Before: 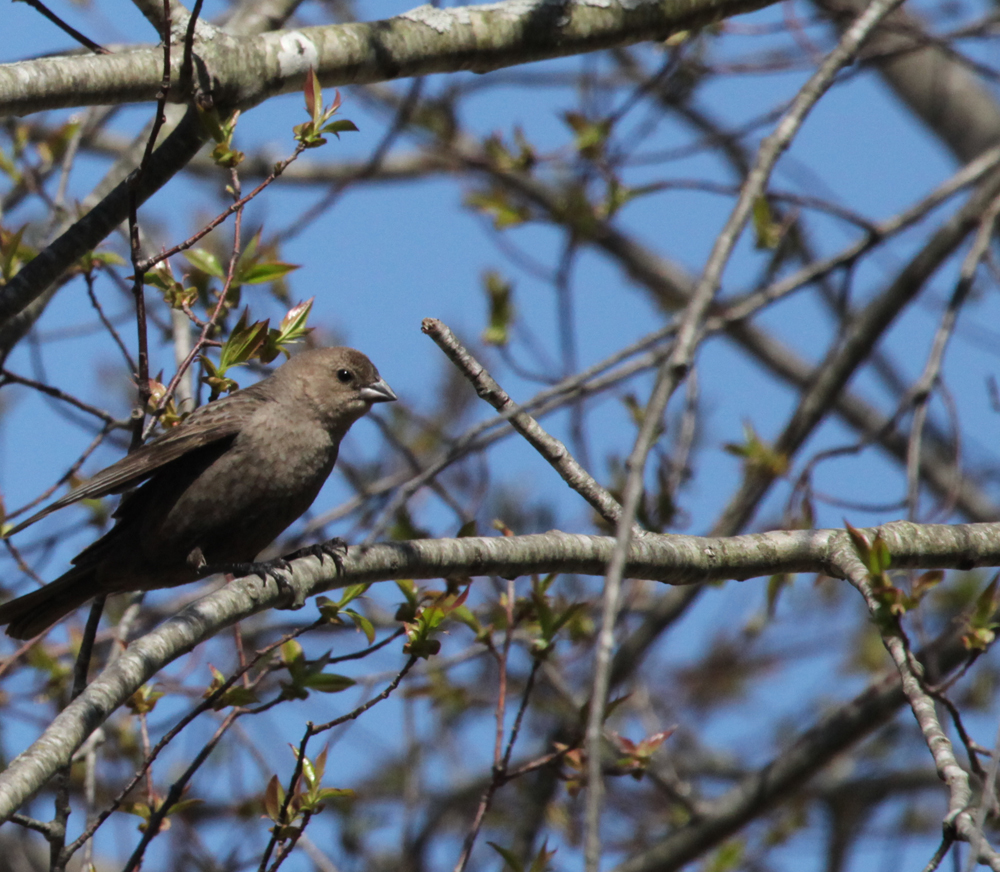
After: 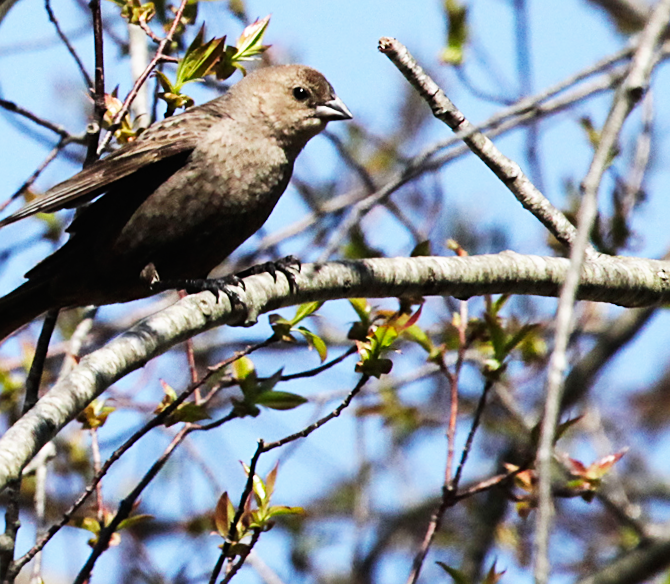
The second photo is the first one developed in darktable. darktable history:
sharpen: on, module defaults
base curve: curves: ch0 [(0, 0) (0.007, 0.004) (0.027, 0.03) (0.046, 0.07) (0.207, 0.54) (0.442, 0.872) (0.673, 0.972) (1, 1)], preserve colors none
crop and rotate: angle -0.82°, left 3.85%, top 31.828%, right 27.992%
